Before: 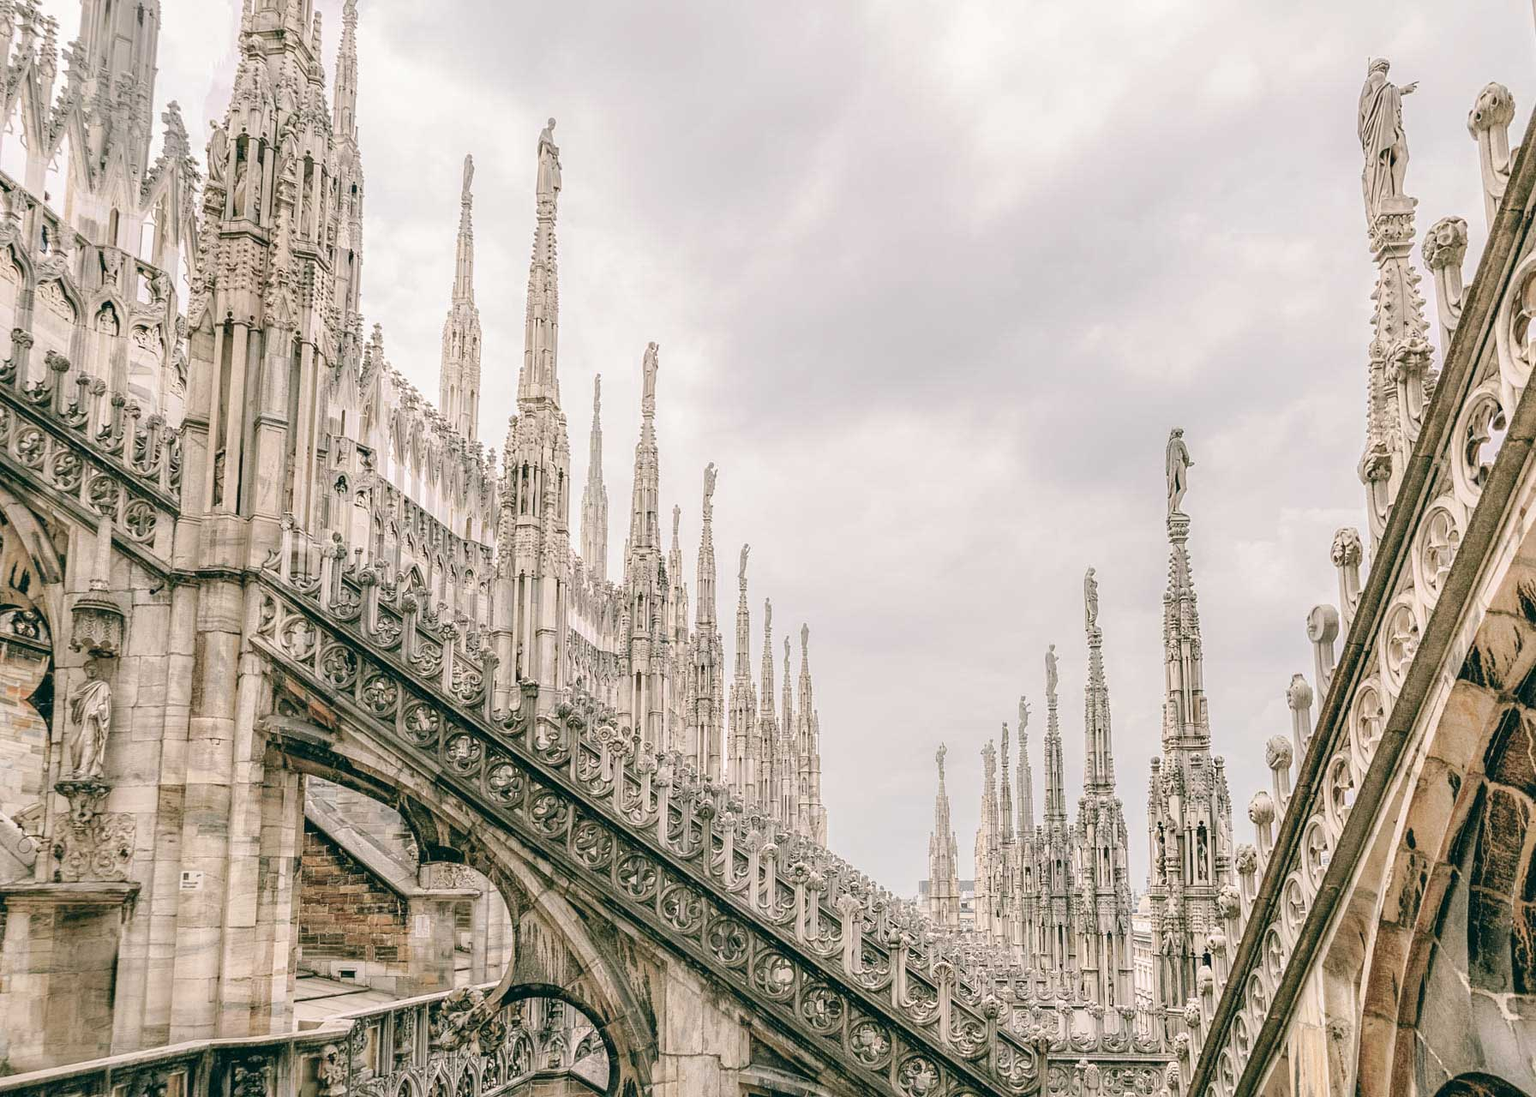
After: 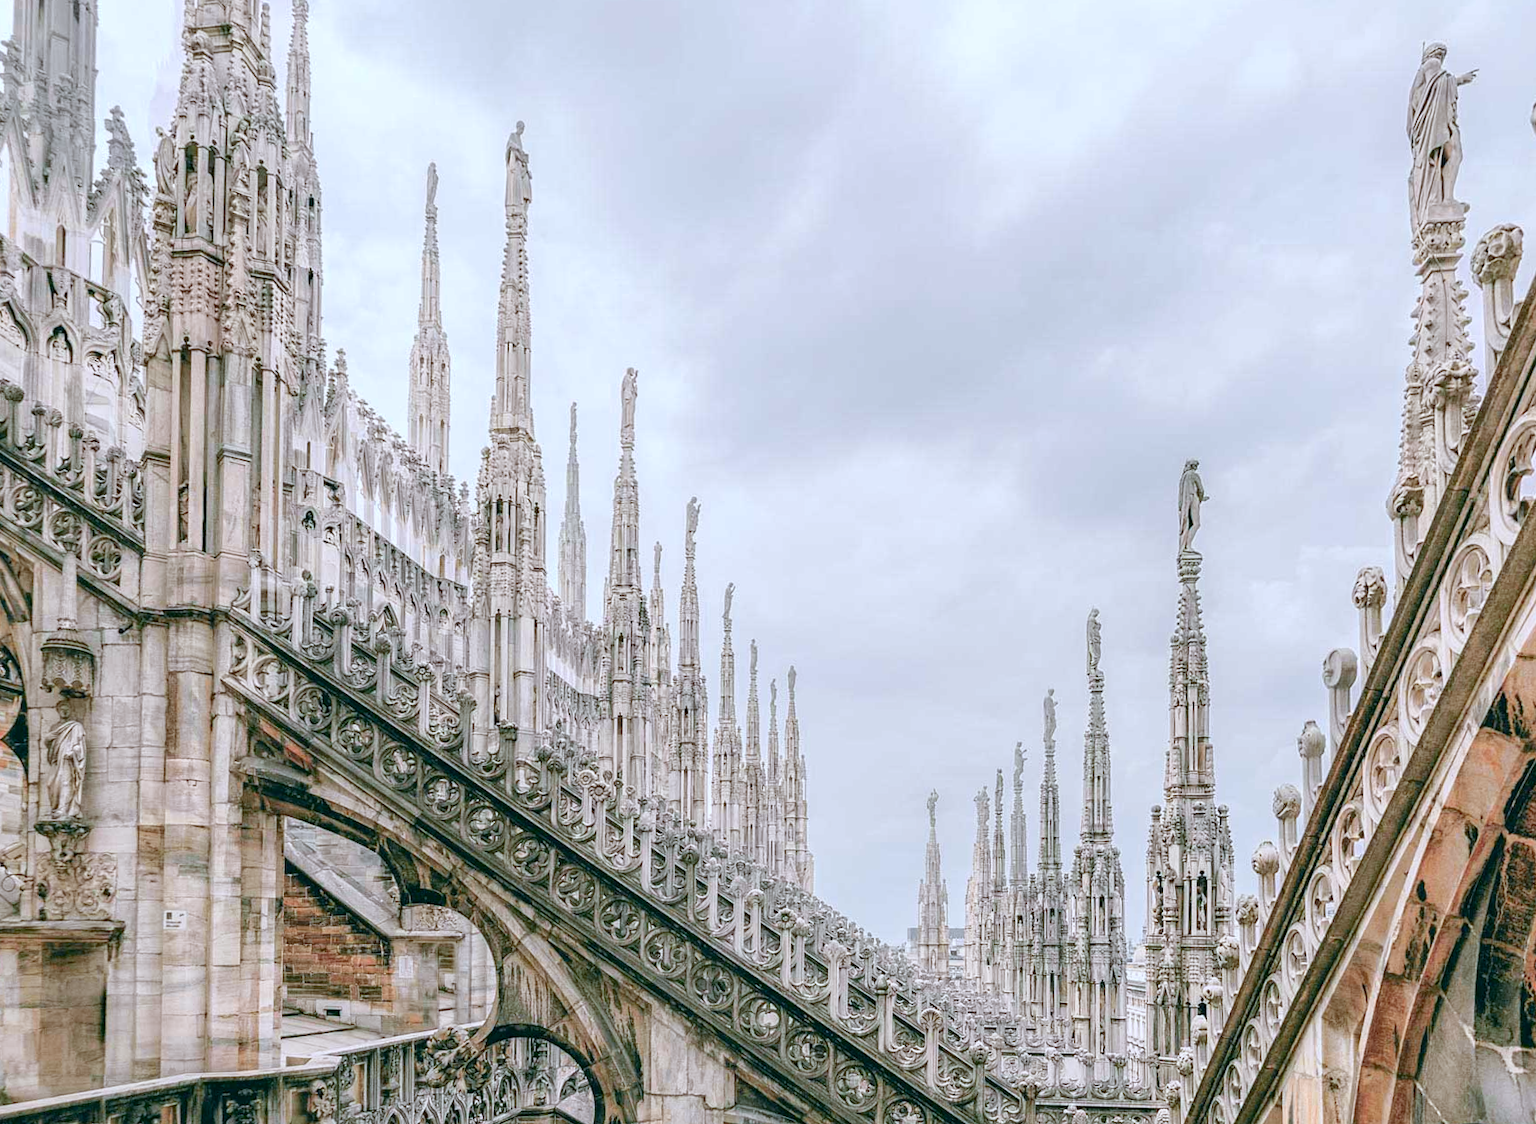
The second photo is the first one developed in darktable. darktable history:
color zones: curves: ch1 [(0.24, 0.634) (0.75, 0.5)]; ch2 [(0.253, 0.437) (0.745, 0.491)], mix 102.12%
color calibration: x 0.367, y 0.376, temperature 4372.25 K
white balance: red 0.988, blue 1.017
rotate and perspective: rotation 0.074°, lens shift (vertical) 0.096, lens shift (horizontal) -0.041, crop left 0.043, crop right 0.952, crop top 0.024, crop bottom 0.979
